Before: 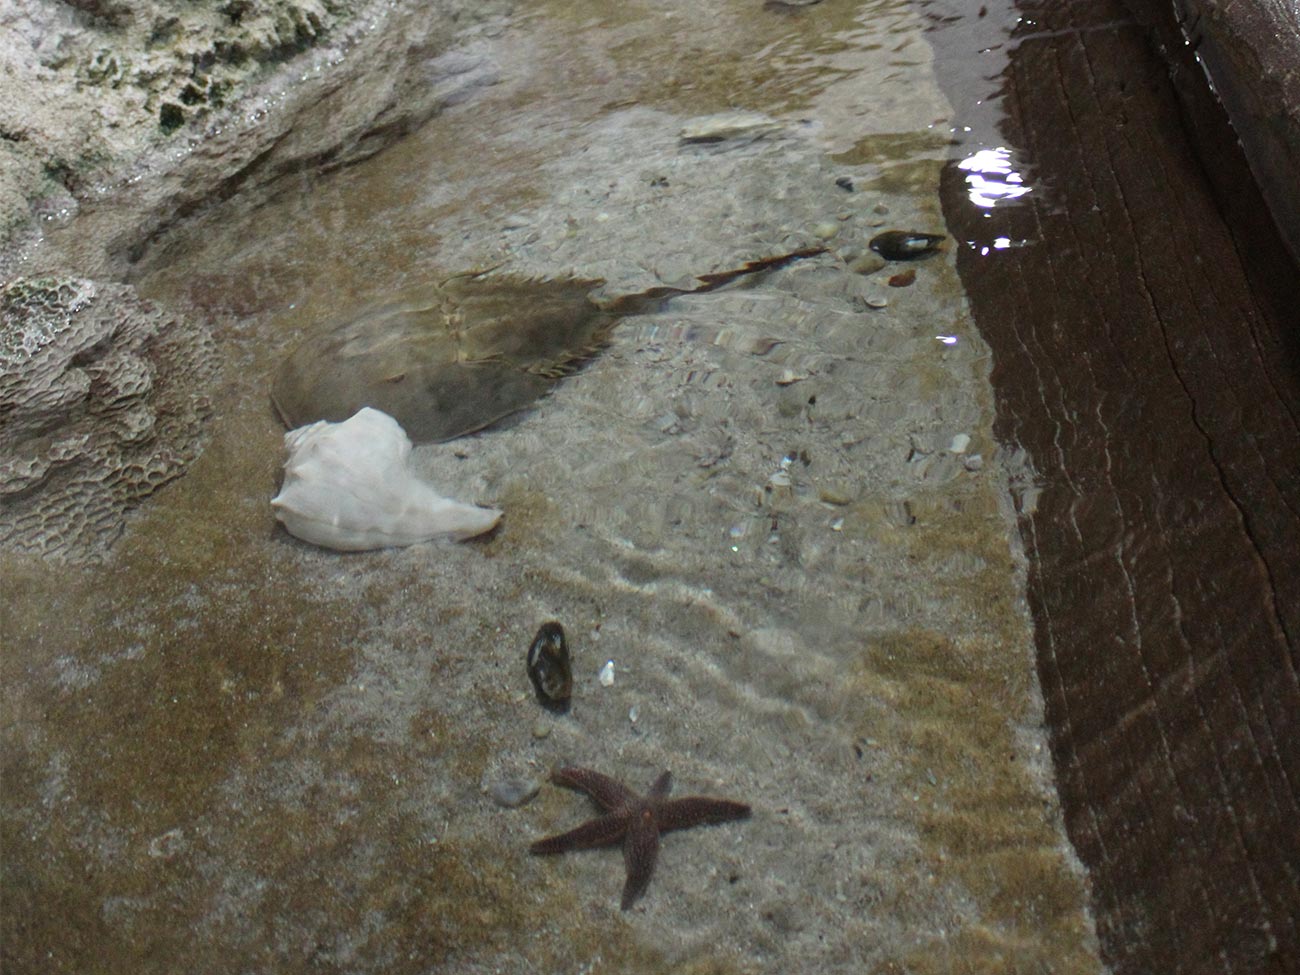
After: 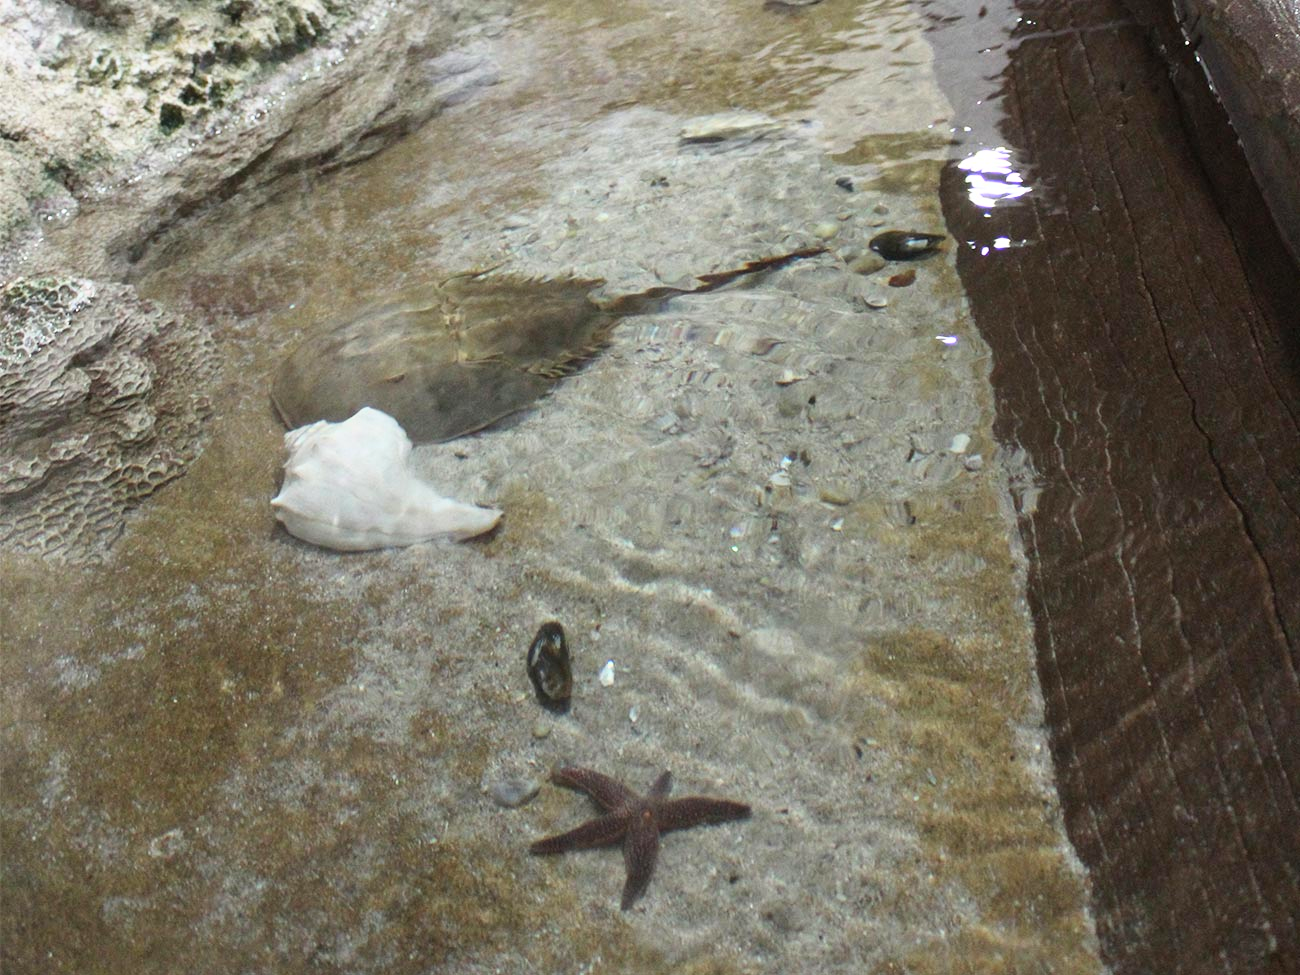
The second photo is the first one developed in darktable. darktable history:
base curve: curves: ch0 [(0, 0) (0.557, 0.834) (1, 1)]
shadows and highlights: shadows 25.48, highlights -26.19
